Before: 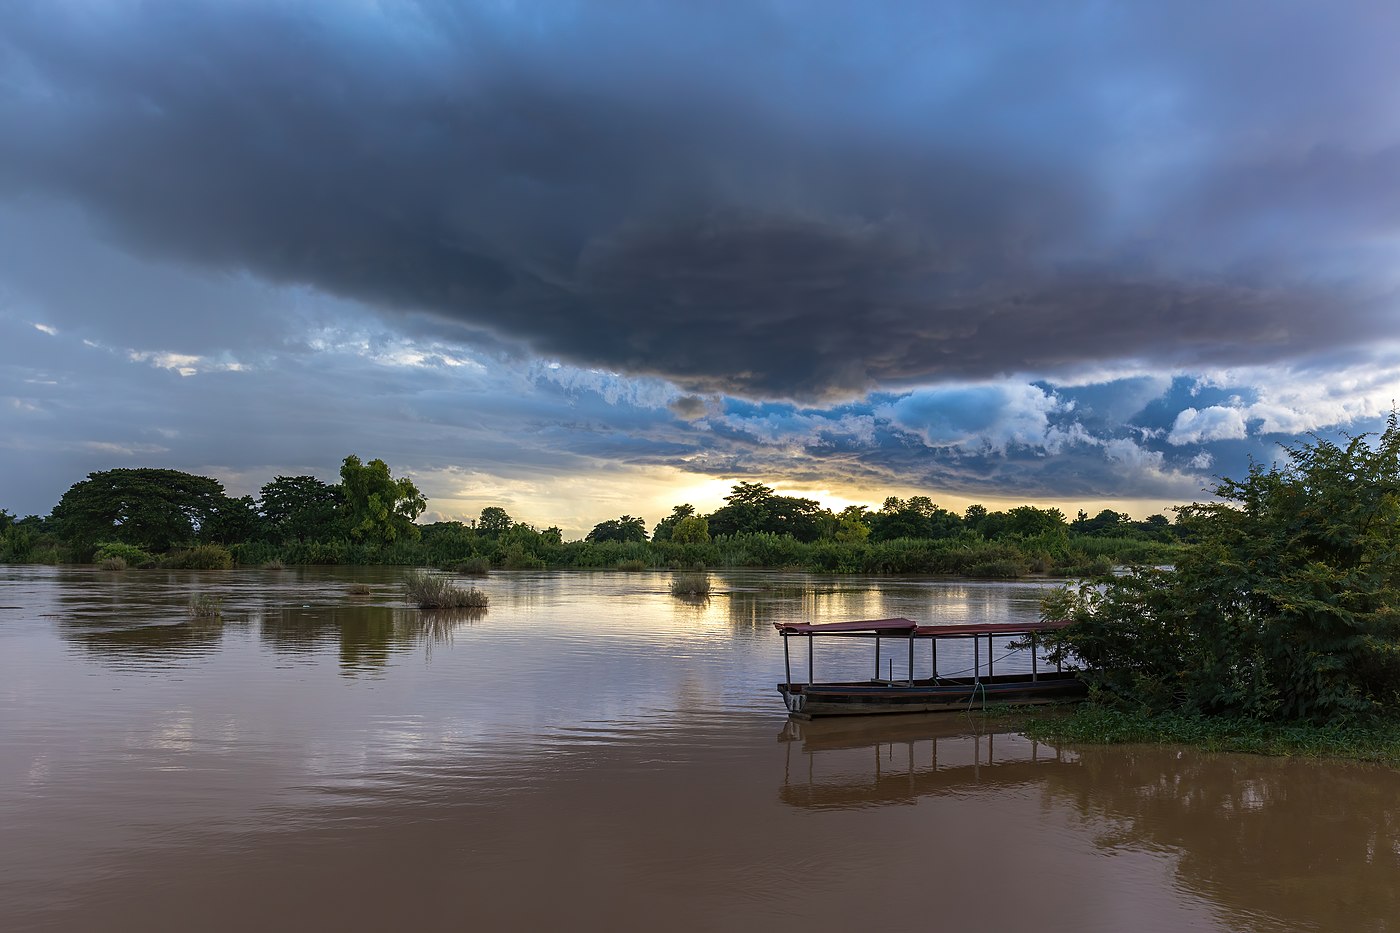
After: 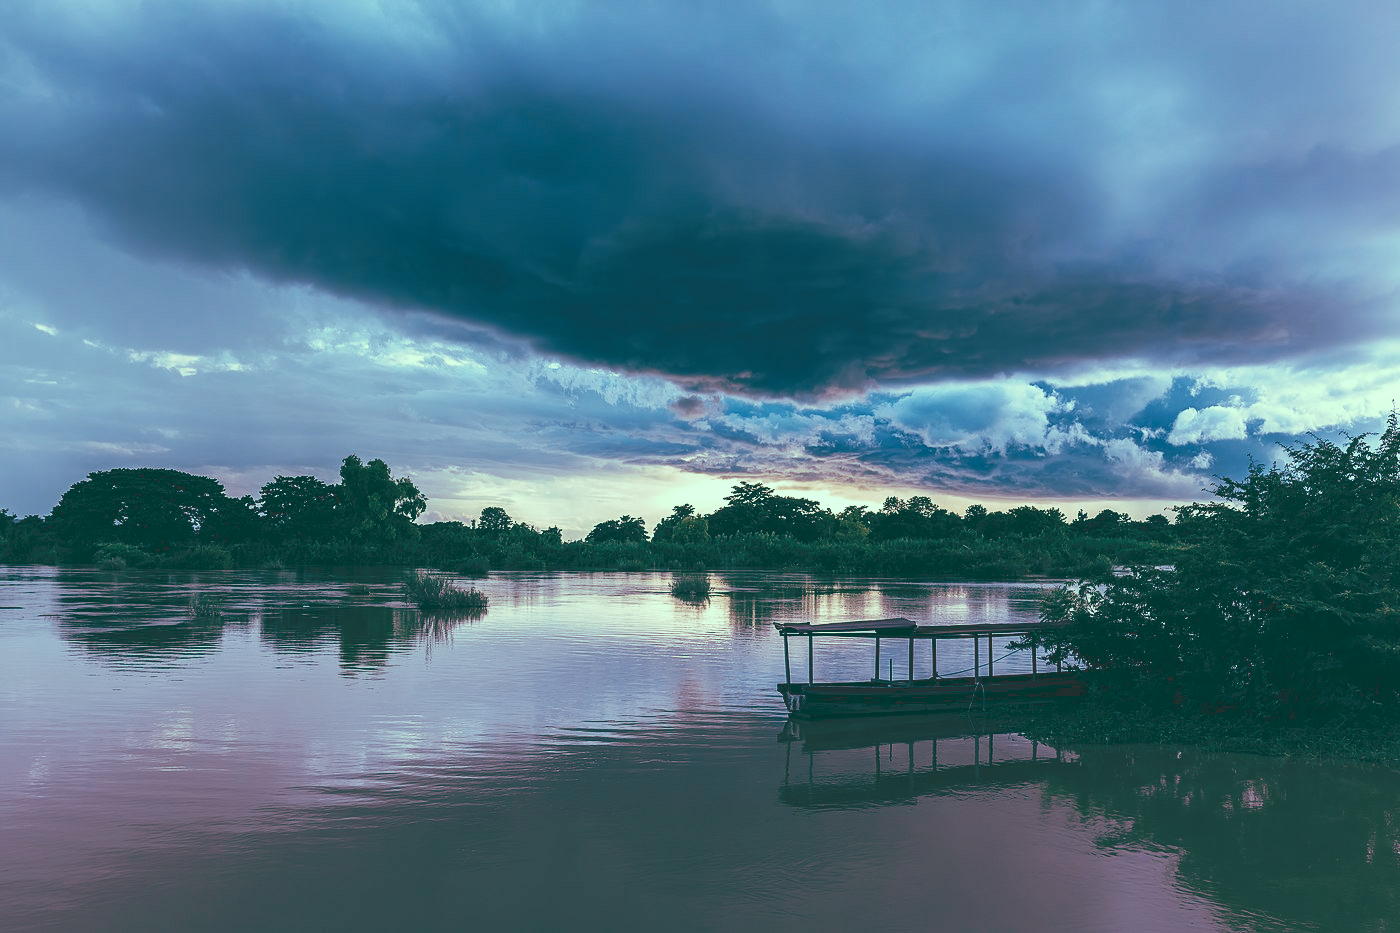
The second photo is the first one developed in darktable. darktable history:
tone curve: curves: ch0 [(0, 0) (0.003, 0.169) (0.011, 0.173) (0.025, 0.177) (0.044, 0.184) (0.069, 0.191) (0.1, 0.199) (0.136, 0.206) (0.177, 0.221) (0.224, 0.248) (0.277, 0.284) (0.335, 0.344) (0.399, 0.413) (0.468, 0.497) (0.543, 0.594) (0.623, 0.691) (0.709, 0.779) (0.801, 0.868) (0.898, 0.931) (1, 1)], preserve colors none
color look up table: target L [91.06, 97.59, 87.8, 86.09, 57.6, 60.14, 52.39, 53.56, 46.57, 39.9, 36.13, 17.63, 201.26, 65.5, 68.62, 64.28, 64.99, 56.59, 44.01, 42.68, 43.39, 39.91, 30.91, 20.22, 13.85, 3.494, 96.88, 79.79, 83.62, 75.74, 78.68, 60.63, 61.86, 52.32, 52.34, 46.41, 48.15, 46.43, 45.75, 30.58, 33.5, 15.86, 15.54, 6.835, 95.96, 78.48, 78.16, 55.32, 27.1], target a [-28.22, -36.57, -14.87, -36.68, -15.23, -17.59, -30.68, 0.729, -3.139, -17.35, -20.83, -52.37, 0, -1.569, -3.717, 20.51, 11.18, 33.04, 47.89, 44.85, 9.394, 17.73, -3.12, 3.989, -42.52, -10.4, -29.46, 1.137, 2.161, -4.27, 12.41, 1.643, 34.44, -2.866, 37.01, 25.22, 10.9, -6.786, 14.19, 17.62, 16.75, -45.76, -40.59, -19.63, -52.36, -24.24, -31.71, -25.17, -24.35], target b [34.55, 16.71, 16.81, 13.35, 29.44, 12.85, 23.2, 21.64, -4.035, 2.171, 9.24, -0.976, -0.001, 34.68, -3.117, 20.49, 9.955, 6.968, 5.515, 20.08, 5.706, 16.35, -6.419, -4.686, -0.551, -1.606, 14.31, -3.093, -5.701, -19.07, -14.81, -14.13, -13.11, -26.09, -29.83, -11.1, -34.07, -39.5, -57.5, -17.84, -40.33, -13.12, -24.96, -16.5, 11.4, -4.948, -13.85, -8.385, -14.33], num patches 49
